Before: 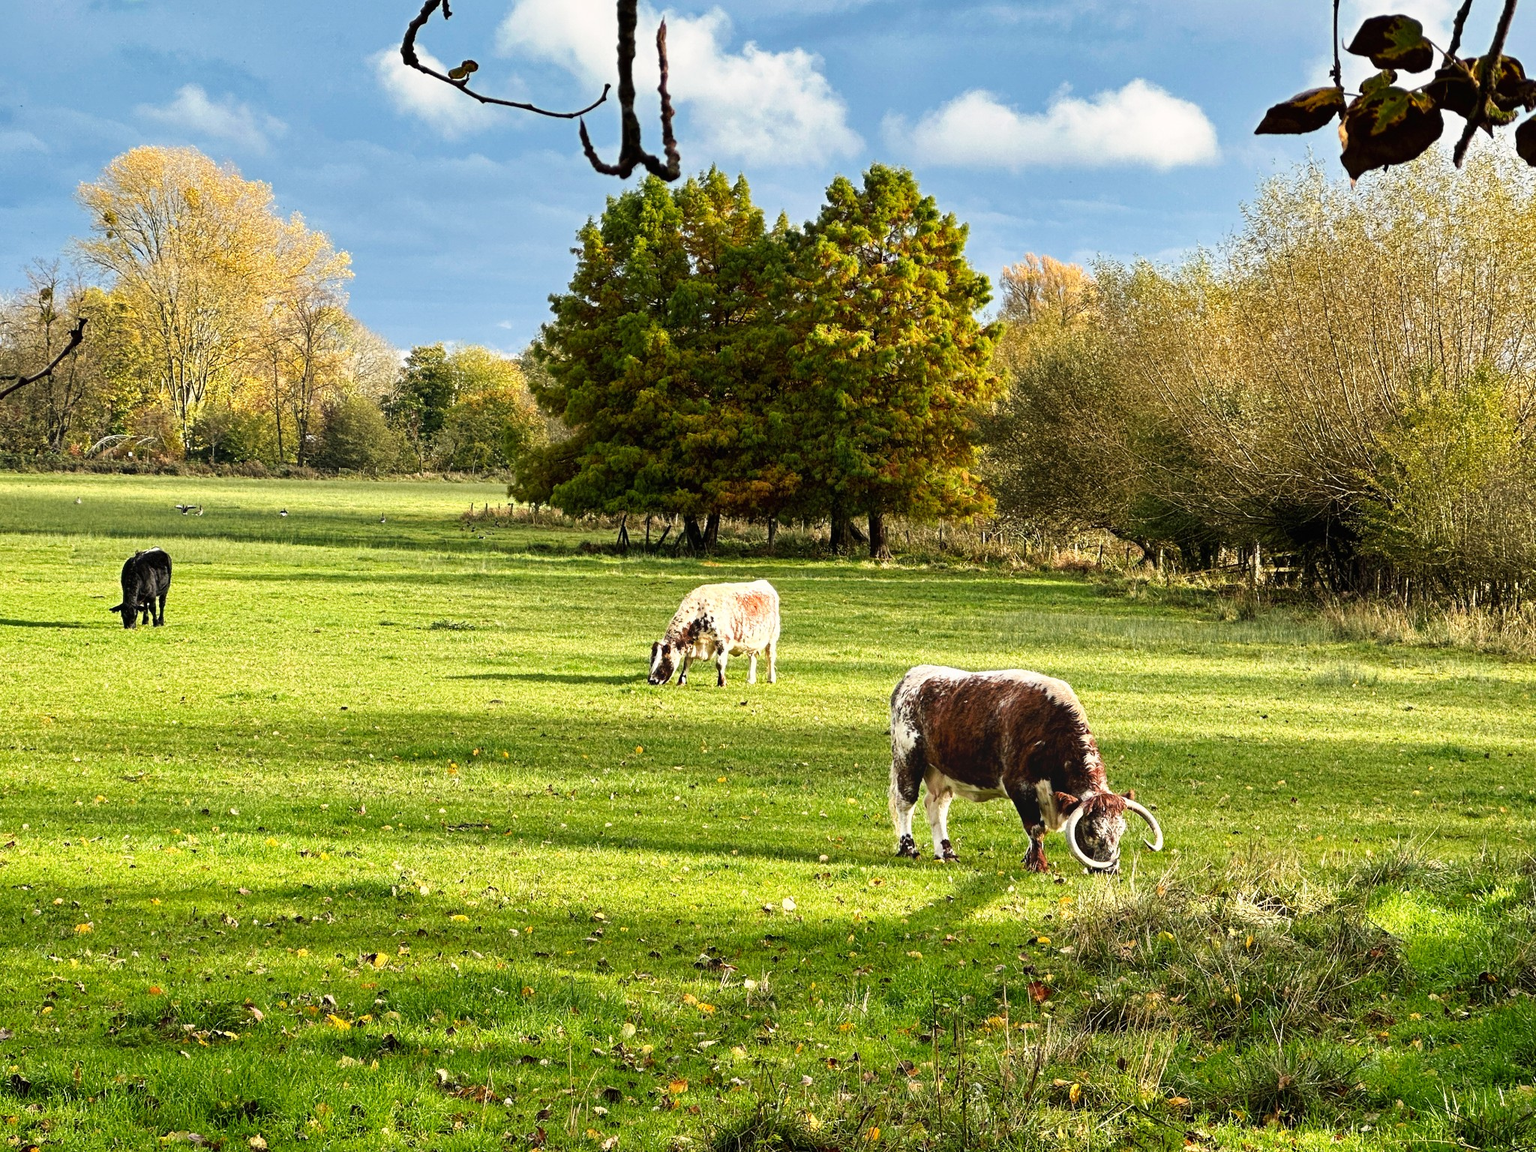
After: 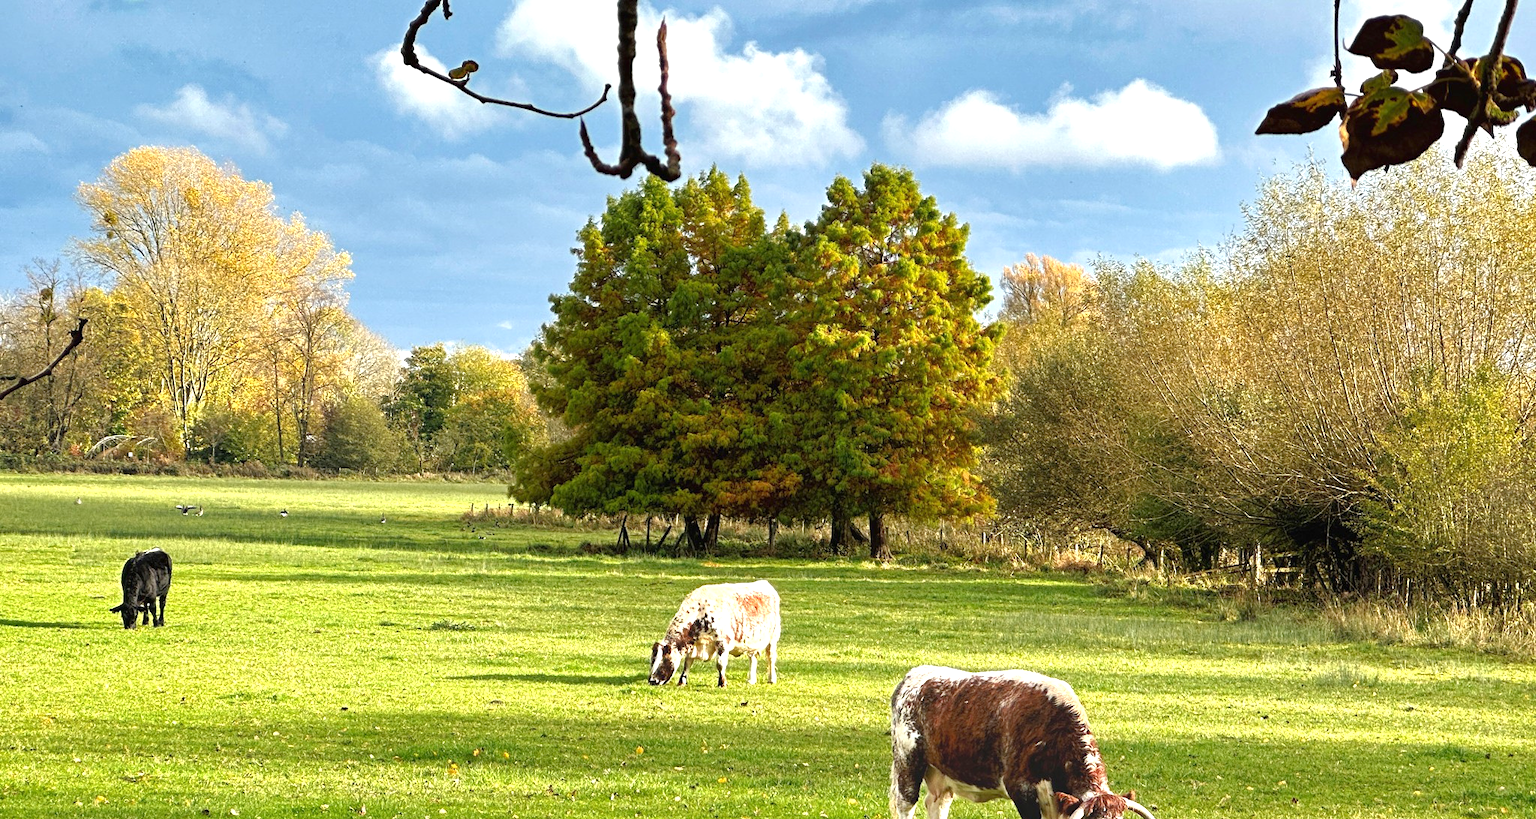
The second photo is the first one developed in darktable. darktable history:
tone equalizer: -8 EV 0.244 EV, -7 EV 0.44 EV, -6 EV 0.455 EV, -5 EV 0.252 EV, -3 EV -0.253 EV, -2 EV -0.422 EV, -1 EV -0.413 EV, +0 EV -0.22 EV, edges refinement/feathering 500, mask exposure compensation -1.57 EV, preserve details no
exposure: black level correction 0, exposure 0.693 EV, compensate highlight preservation false
crop: right 0.001%, bottom 28.903%
